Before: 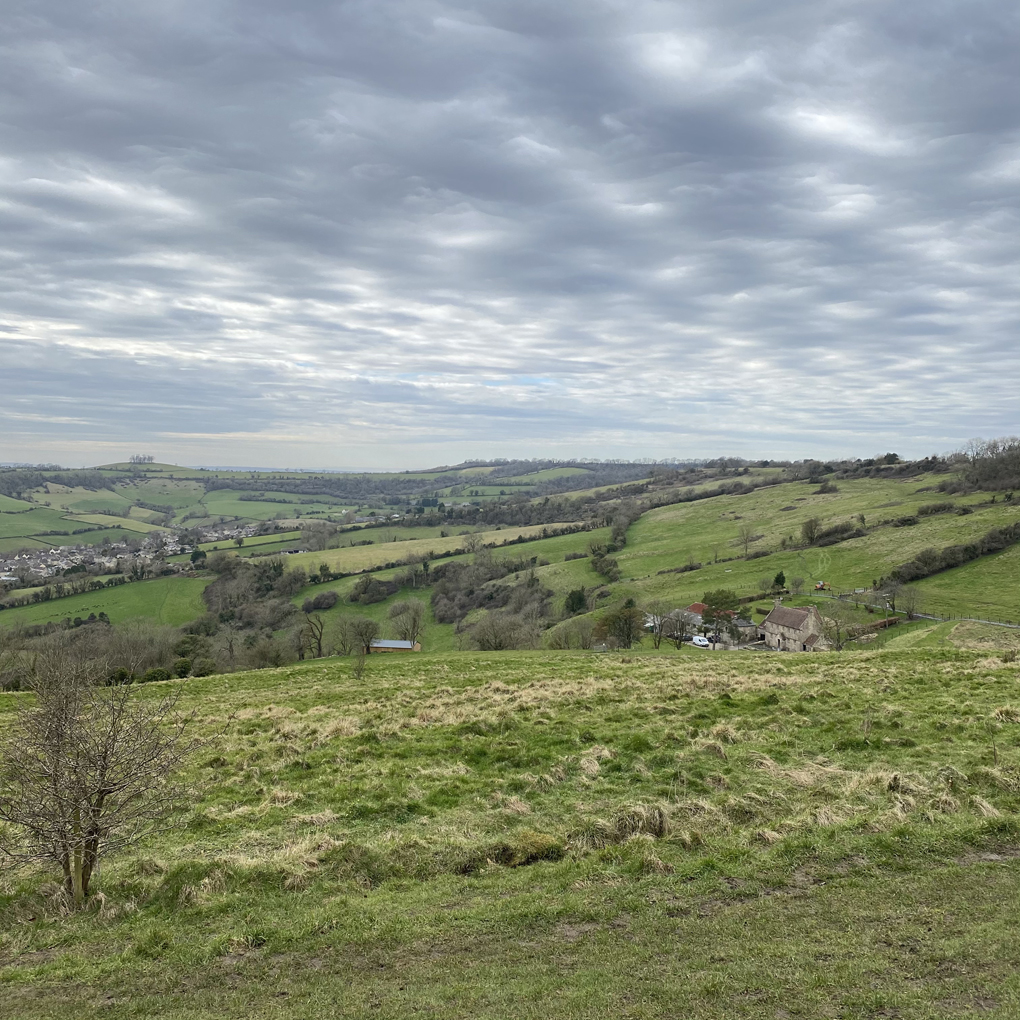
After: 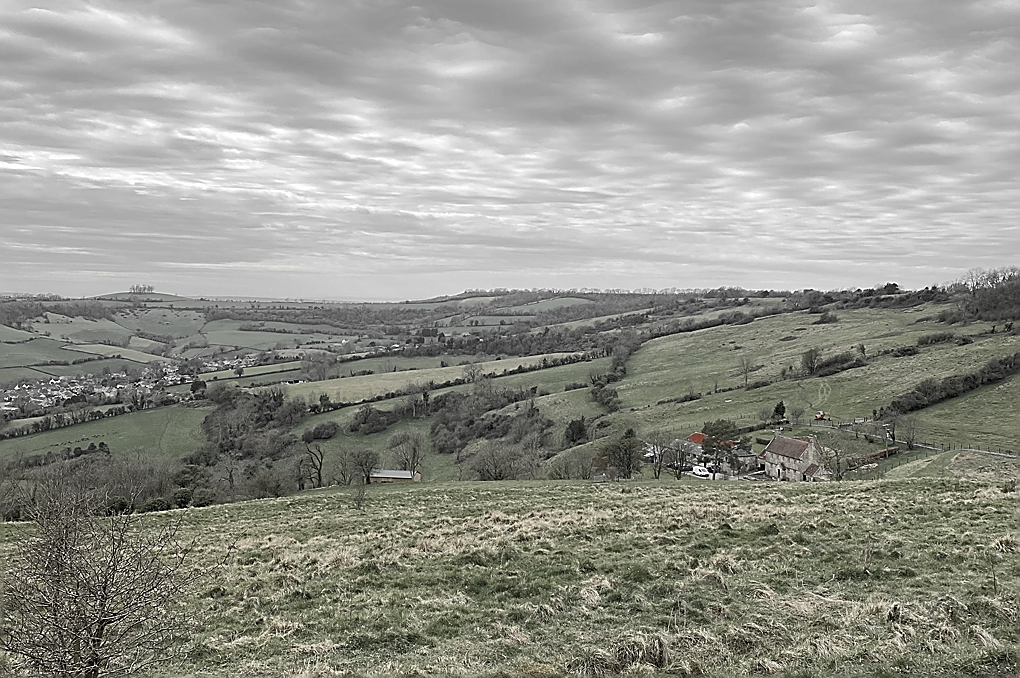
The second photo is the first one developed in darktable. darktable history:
sharpen: radius 1.4, amount 1.25, threshold 0.7
crop: top 16.727%, bottom 16.727%
color zones: curves: ch1 [(0, 0.831) (0.08, 0.771) (0.157, 0.268) (0.241, 0.207) (0.562, -0.005) (0.714, -0.013) (0.876, 0.01) (1, 0.831)]
tone equalizer: on, module defaults
